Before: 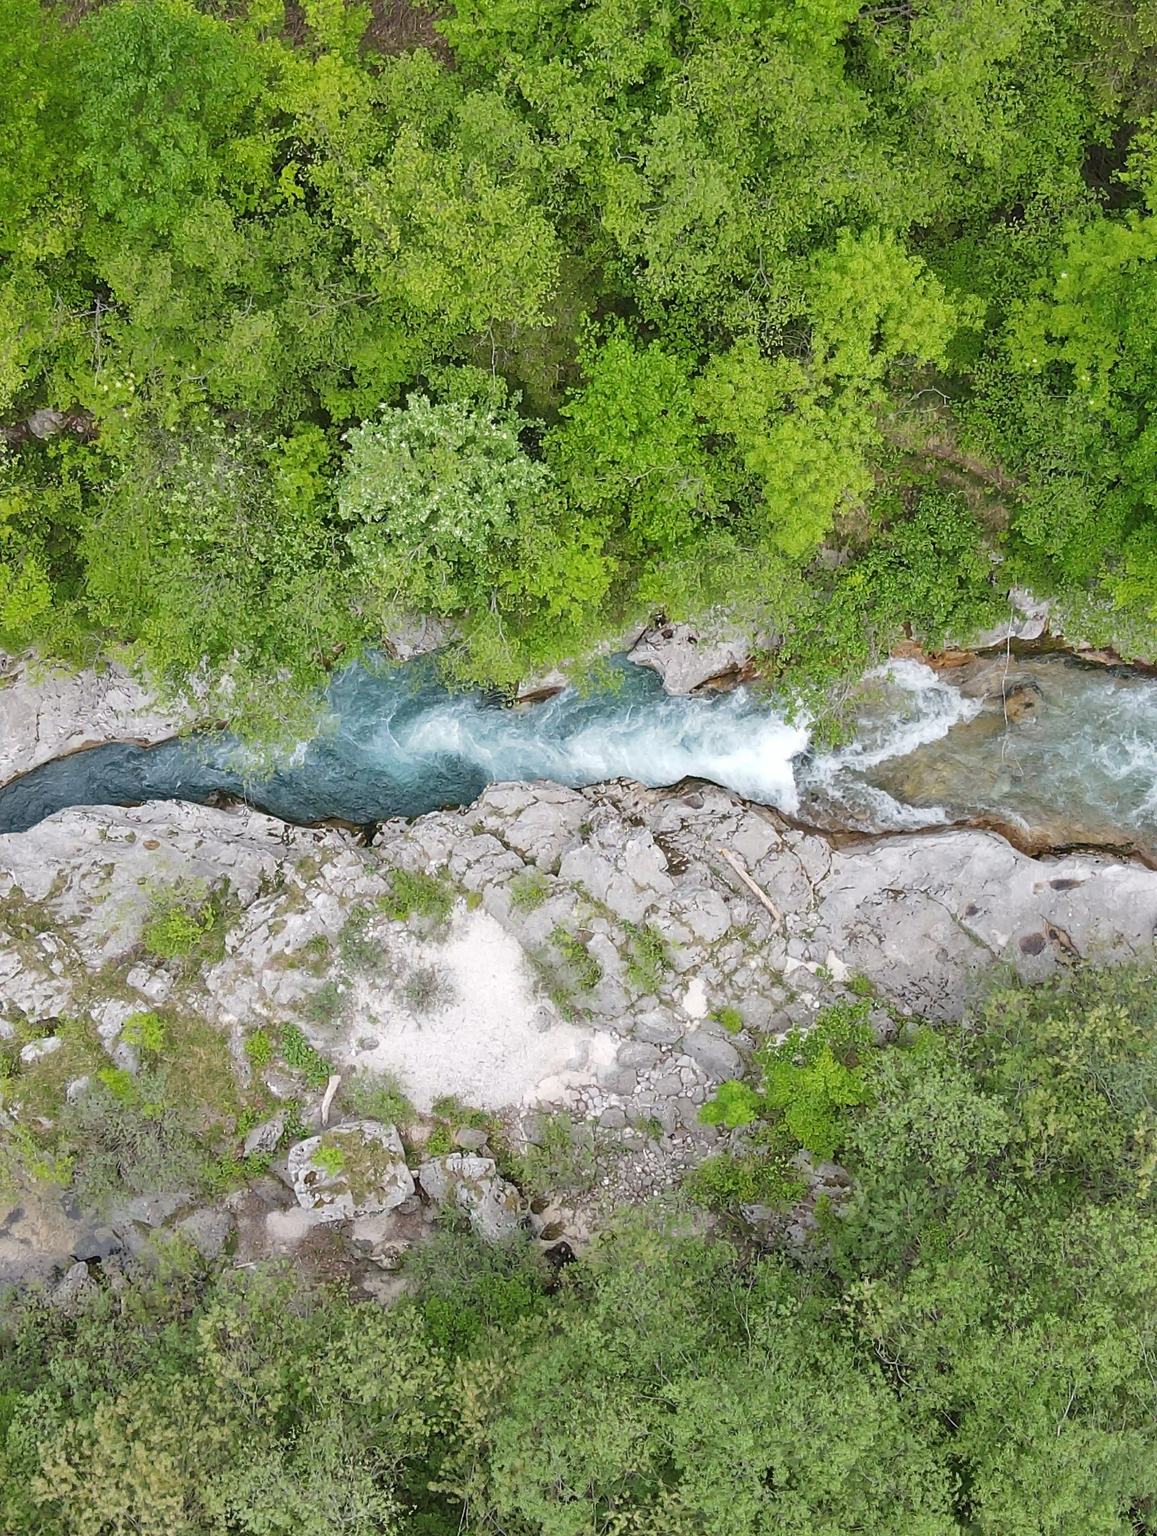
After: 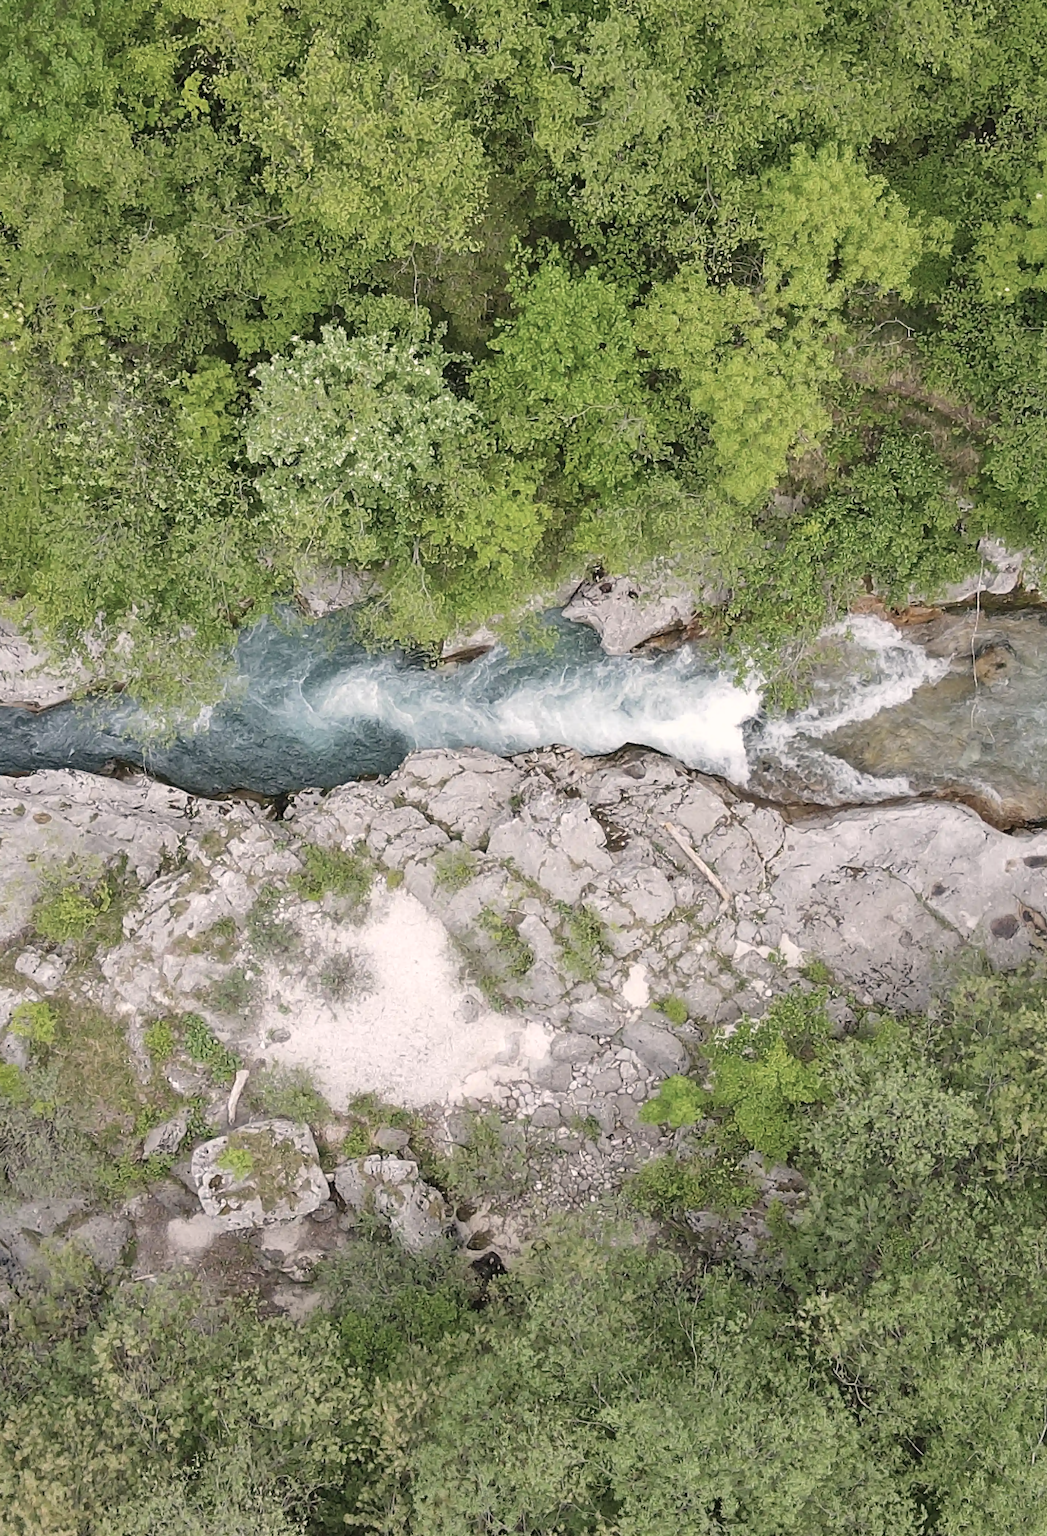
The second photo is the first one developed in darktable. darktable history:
crop: left 9.807%, top 6.259%, right 7.334%, bottom 2.177%
color correction: highlights a* 5.59, highlights b* 5.24, saturation 0.68
